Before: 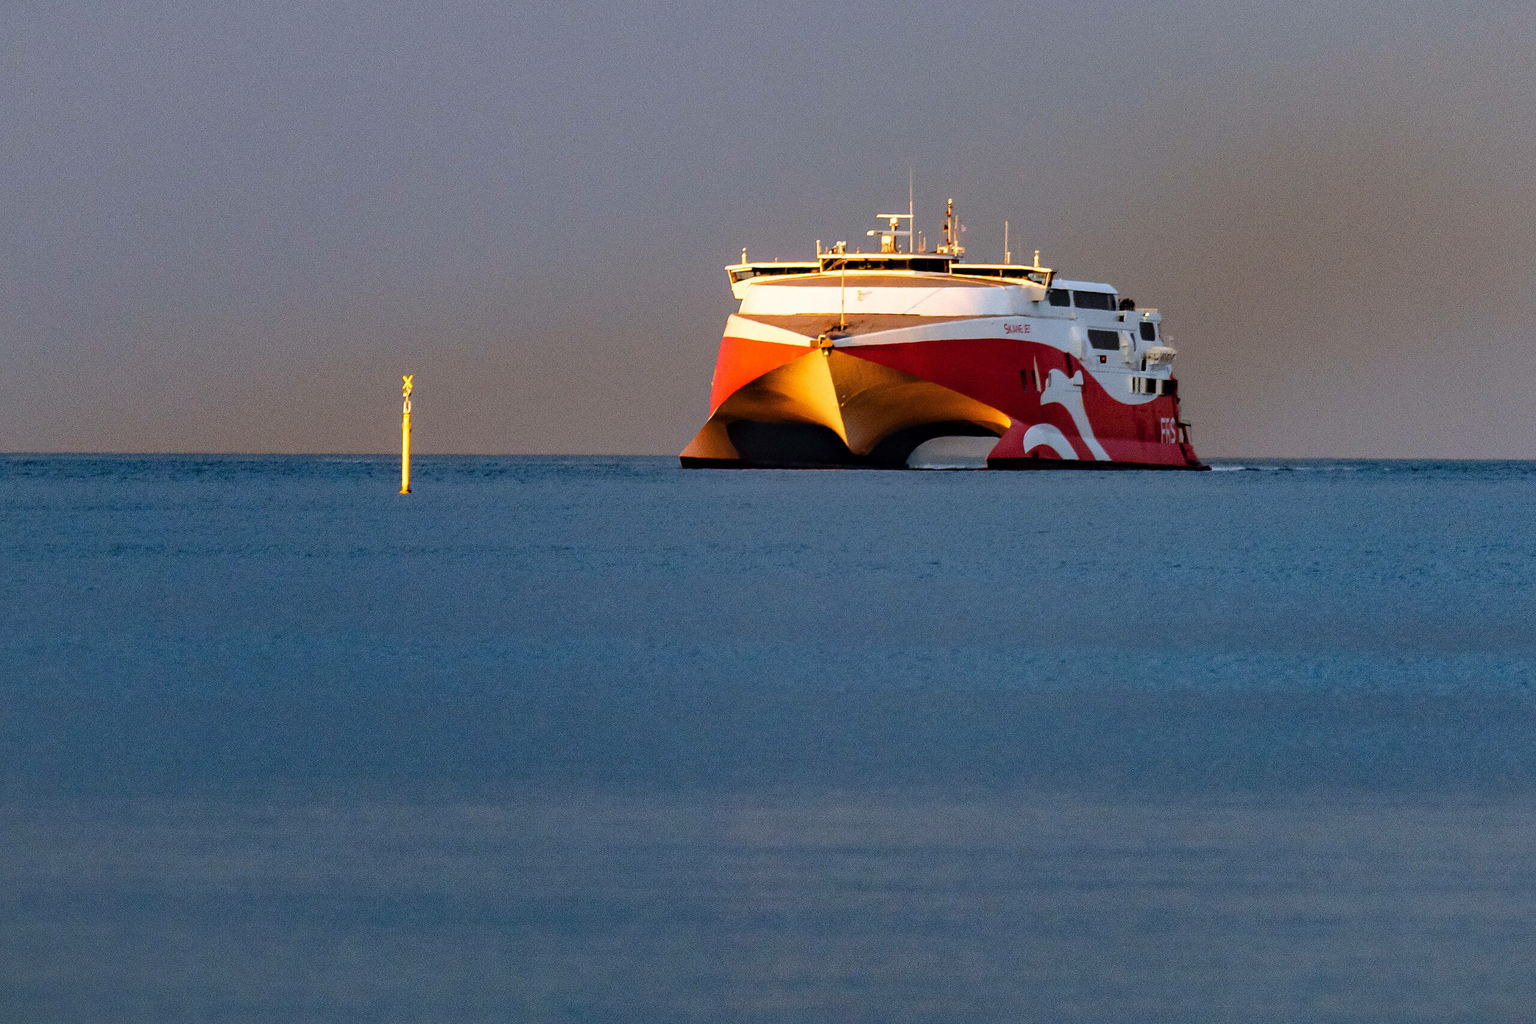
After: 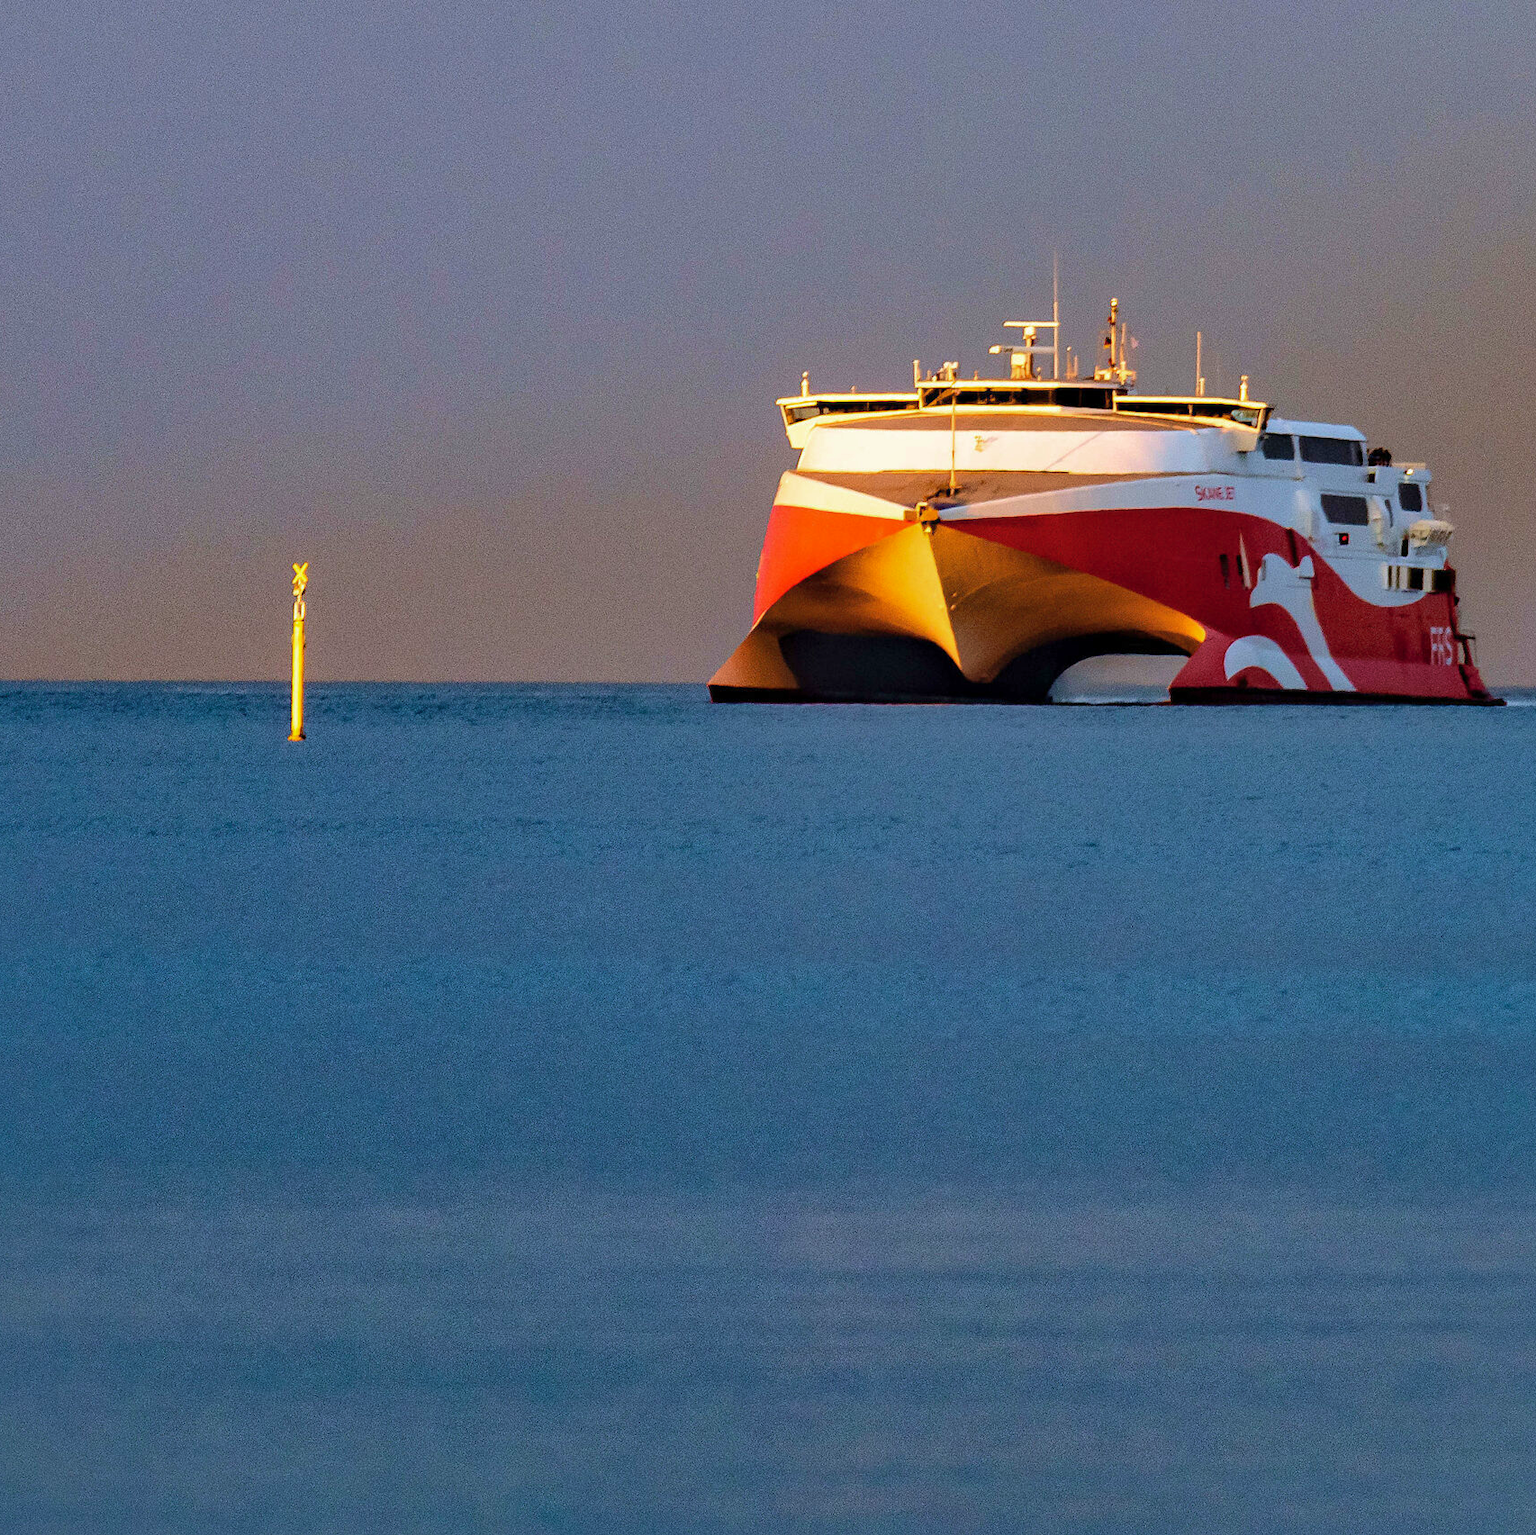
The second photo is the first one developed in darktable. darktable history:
velvia: strength 45%
crop and rotate: left 13.537%, right 19.796%
shadows and highlights: on, module defaults
